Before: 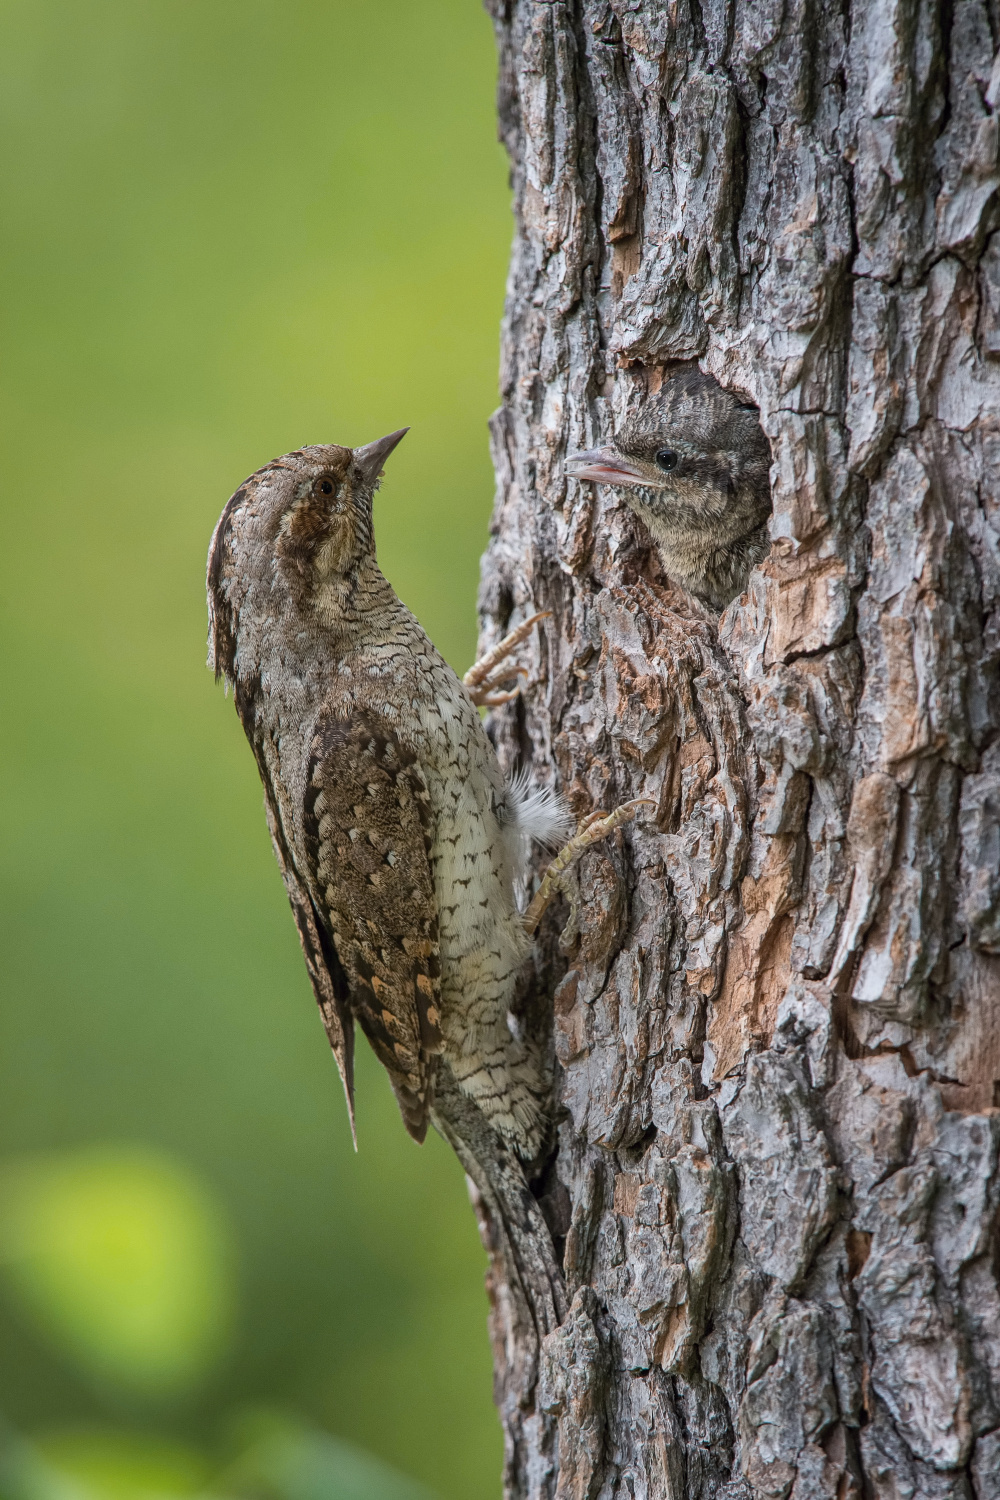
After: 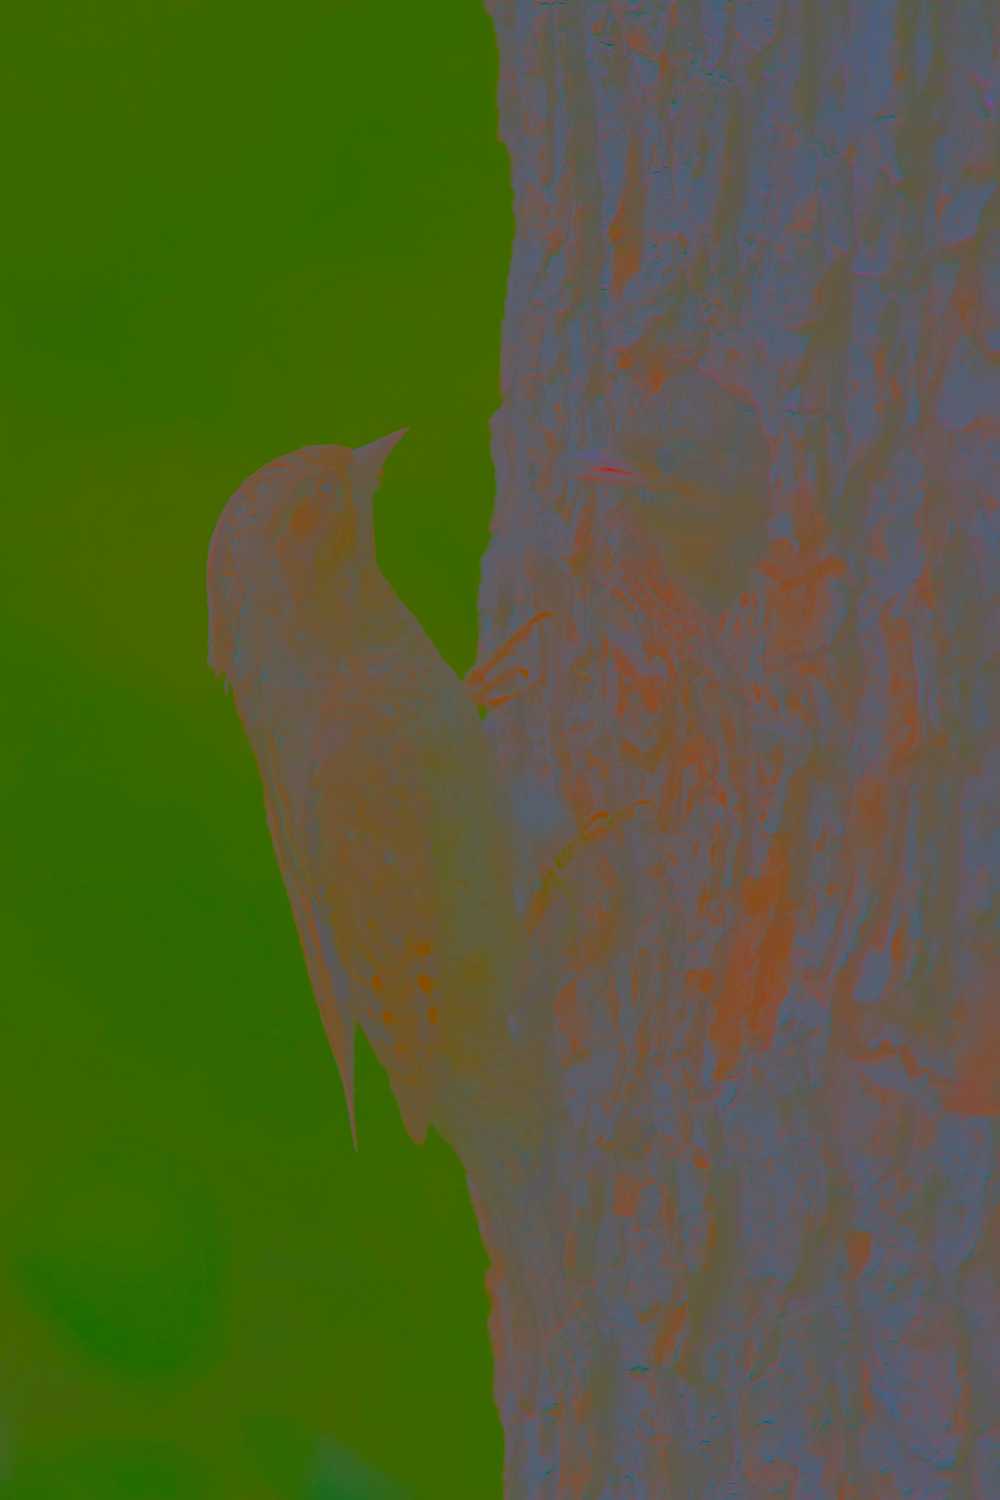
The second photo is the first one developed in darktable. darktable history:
contrast brightness saturation: contrast -0.972, brightness -0.179, saturation 0.766
